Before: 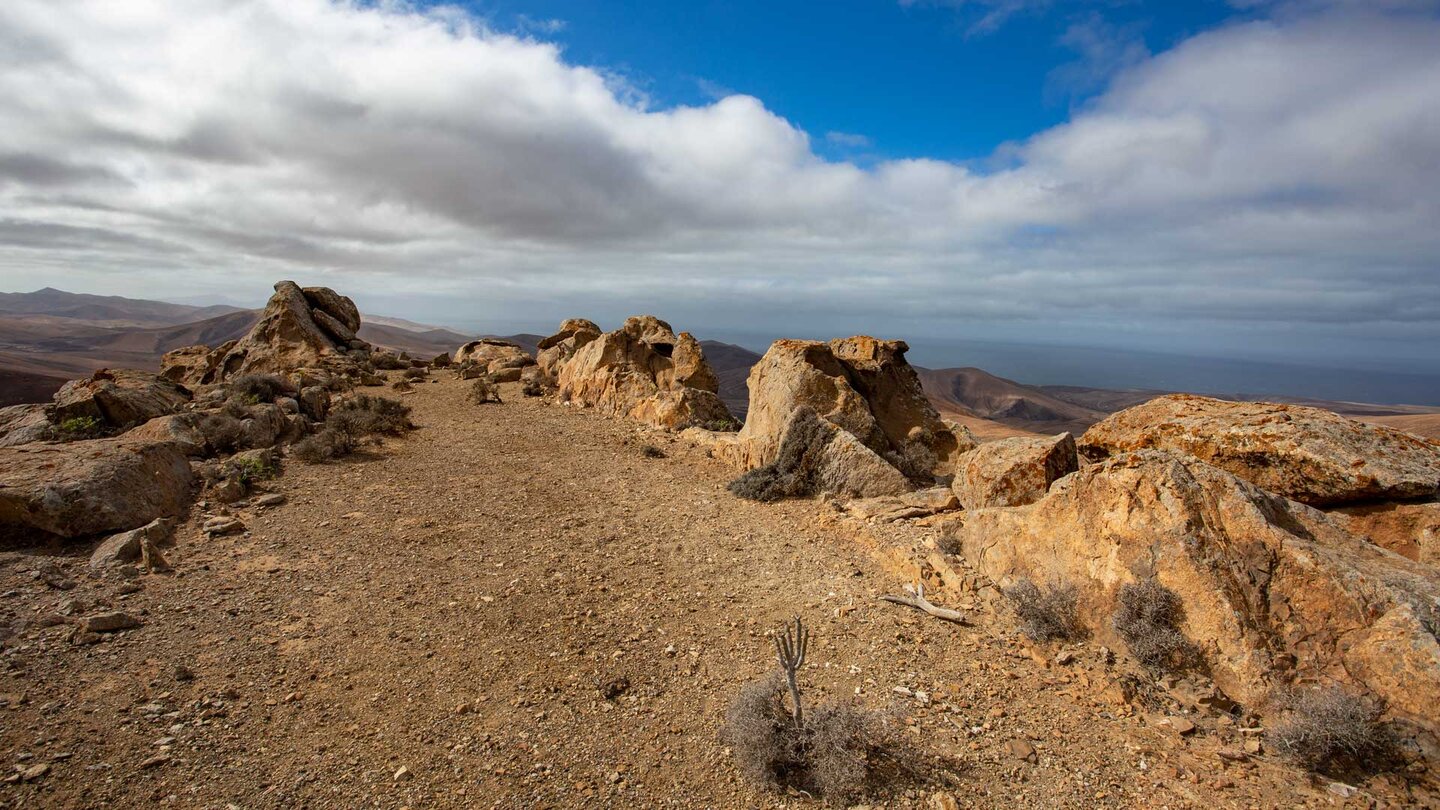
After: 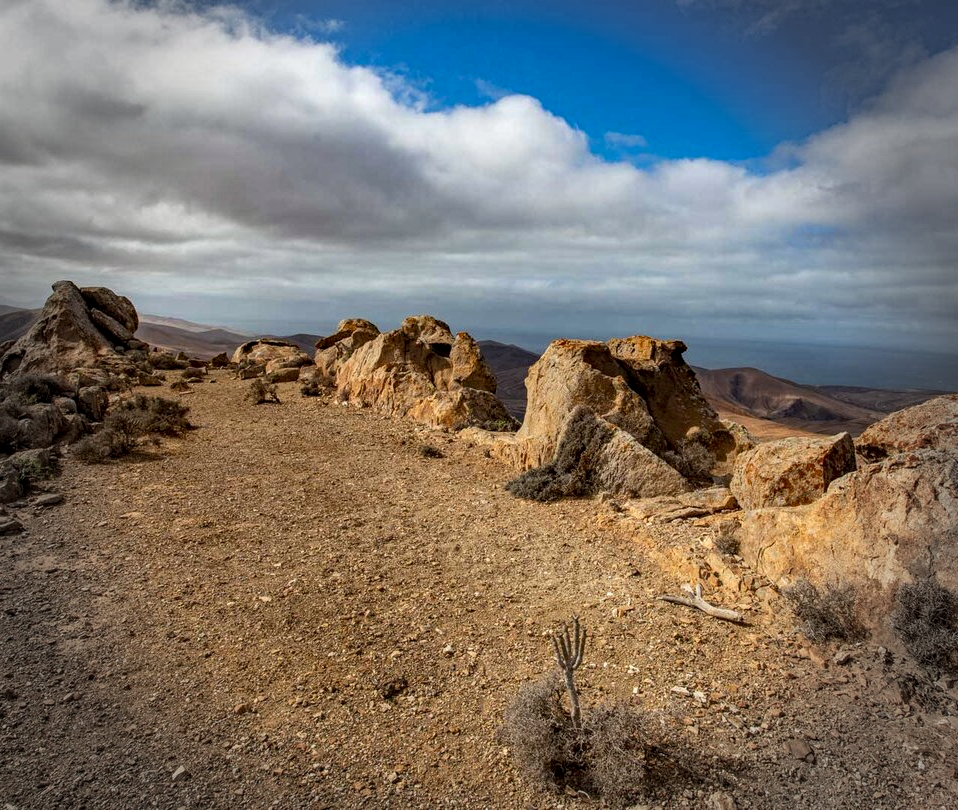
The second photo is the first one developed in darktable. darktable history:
vignetting: fall-off start 76.13%, fall-off radius 28.04%, width/height ratio 0.973
haze removal: compatibility mode true, adaptive false
crop and rotate: left 15.44%, right 18.026%
local contrast: on, module defaults
